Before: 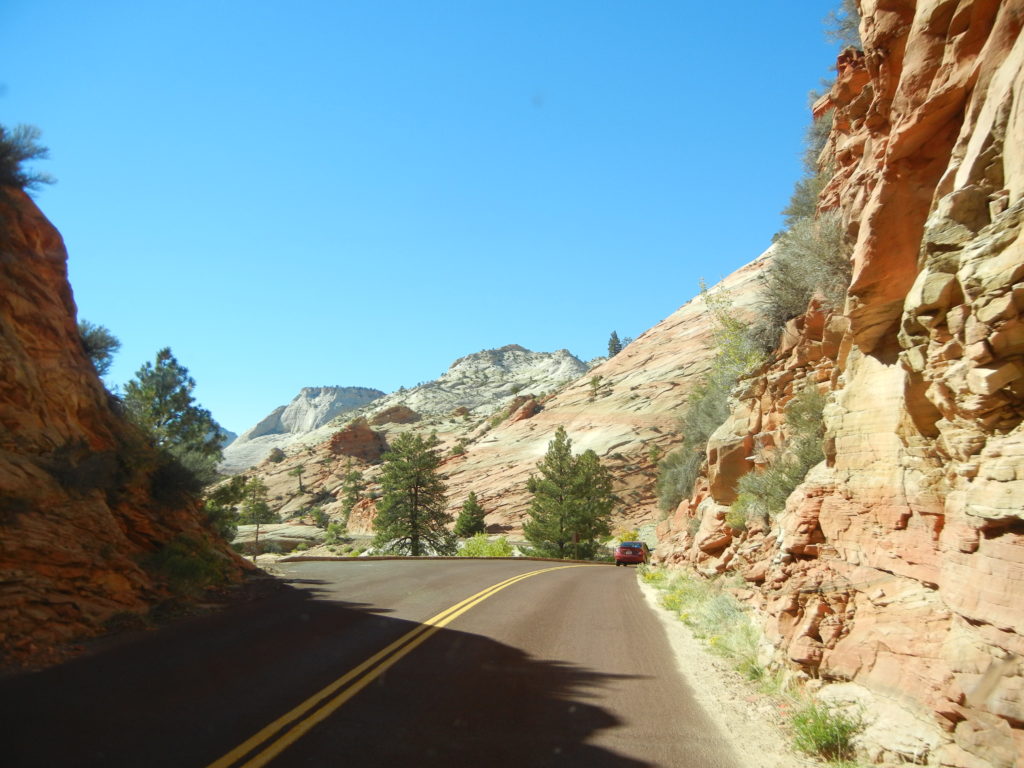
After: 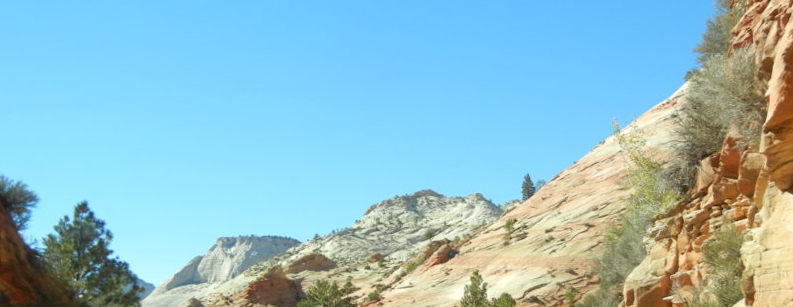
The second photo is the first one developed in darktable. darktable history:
crop: left 7.036%, top 18.398%, right 14.379%, bottom 40.043%
rotate and perspective: rotation -1.32°, lens shift (horizontal) -0.031, crop left 0.015, crop right 0.985, crop top 0.047, crop bottom 0.982
